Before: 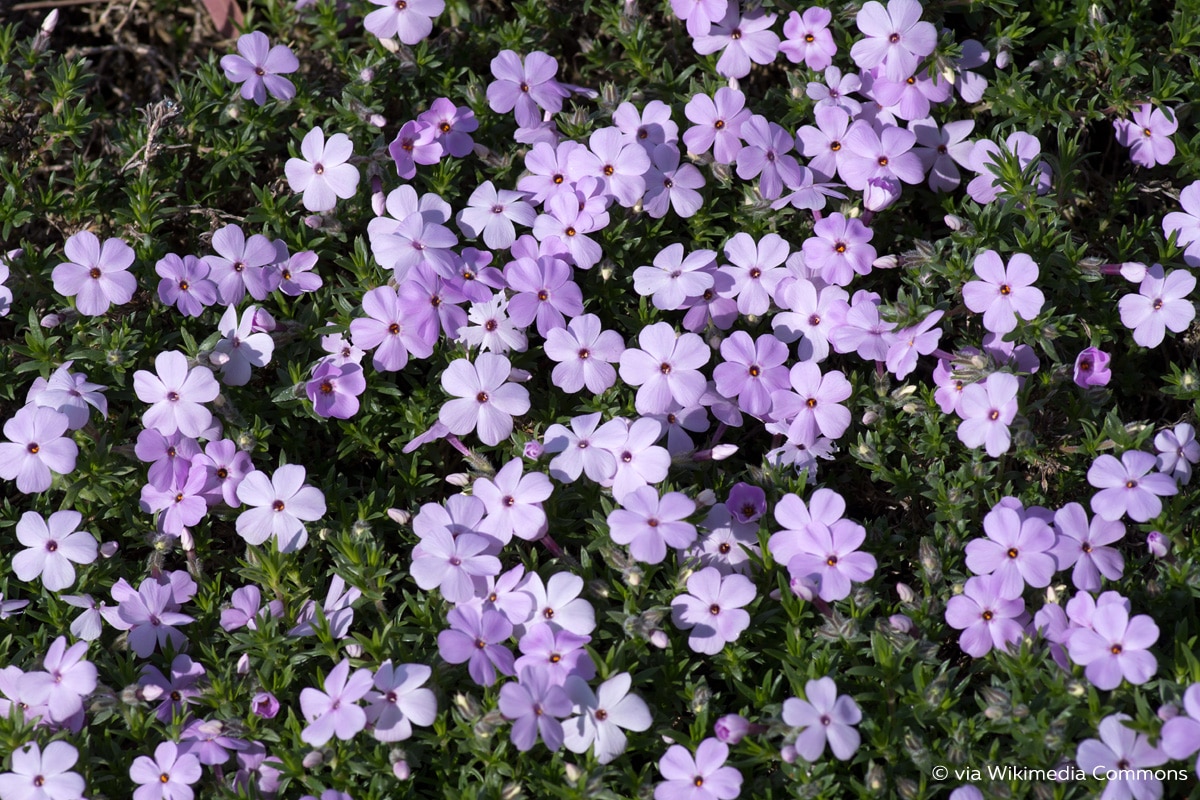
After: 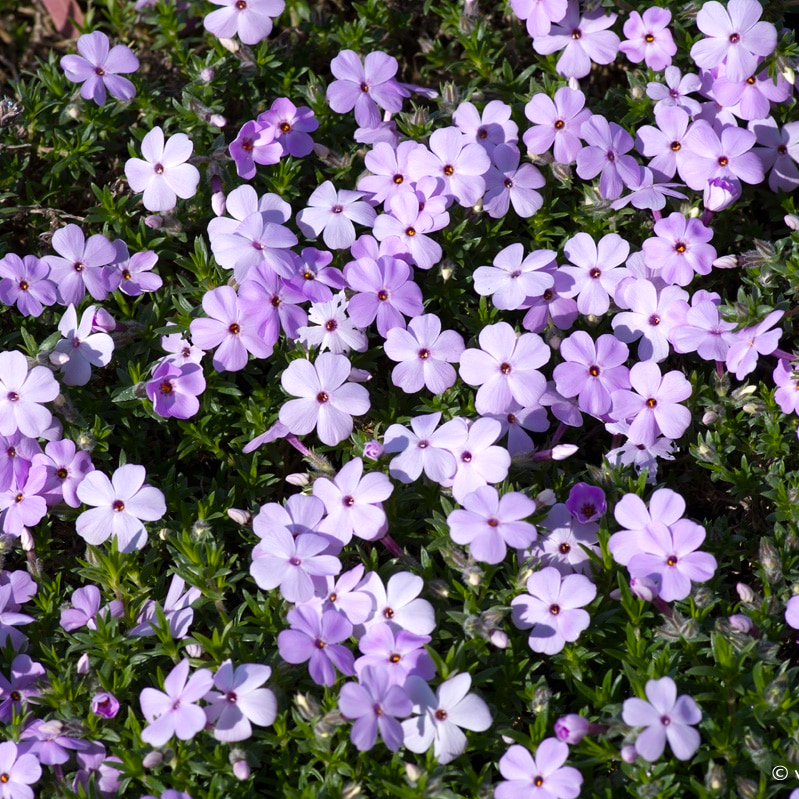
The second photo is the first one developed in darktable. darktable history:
crop and rotate: left 13.409%, right 19.924%
color balance rgb: linear chroma grading › shadows 32%, linear chroma grading › global chroma -2%, linear chroma grading › mid-tones 4%, perceptual saturation grading › global saturation -2%, perceptual saturation grading › highlights -8%, perceptual saturation grading › mid-tones 8%, perceptual saturation grading › shadows 4%, perceptual brilliance grading › highlights 8%, perceptual brilliance grading › mid-tones 4%, perceptual brilliance grading › shadows 2%, global vibrance 16%, saturation formula JzAzBz (2021)
